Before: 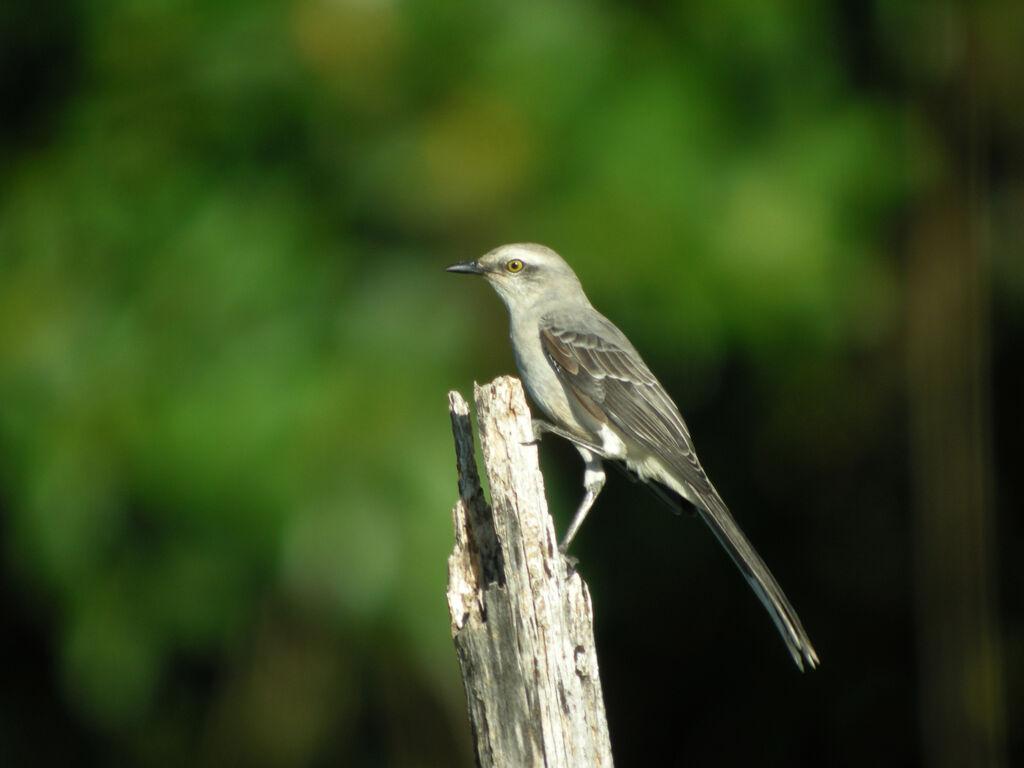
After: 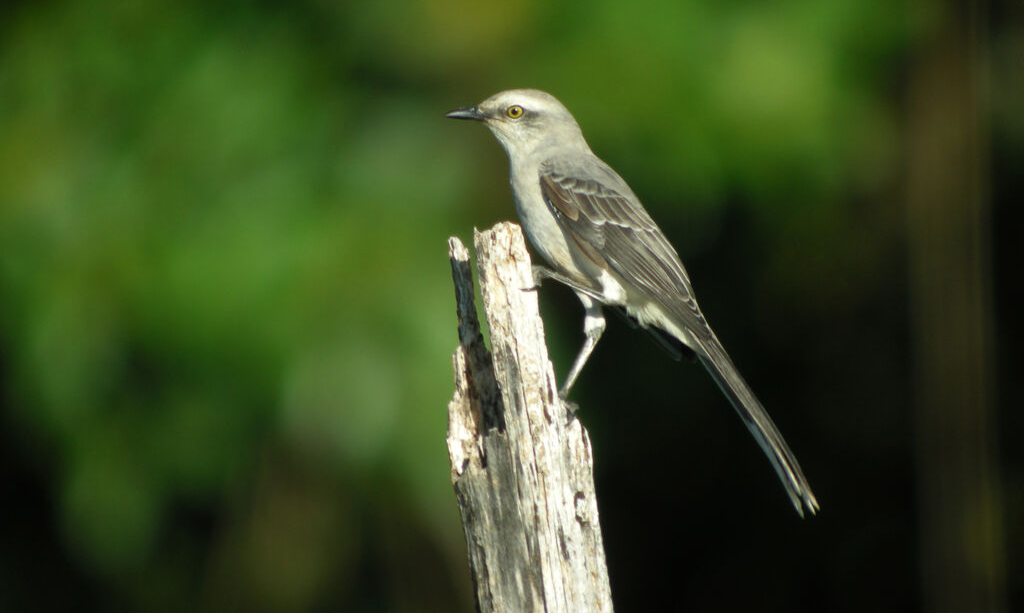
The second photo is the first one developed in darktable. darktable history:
crop and rotate: top 20.154%
tone equalizer: mask exposure compensation -0.515 EV
